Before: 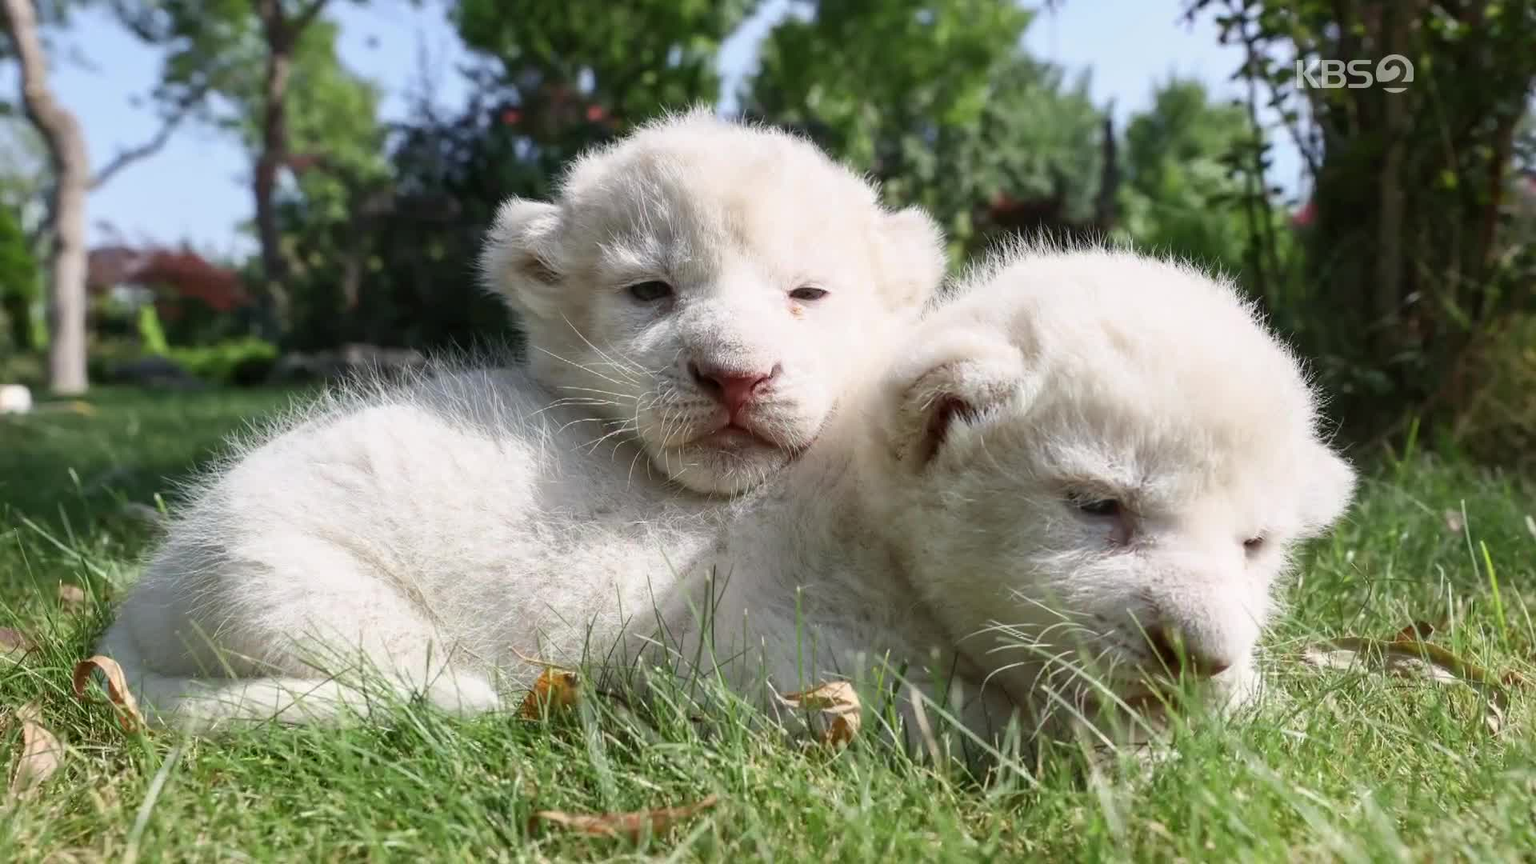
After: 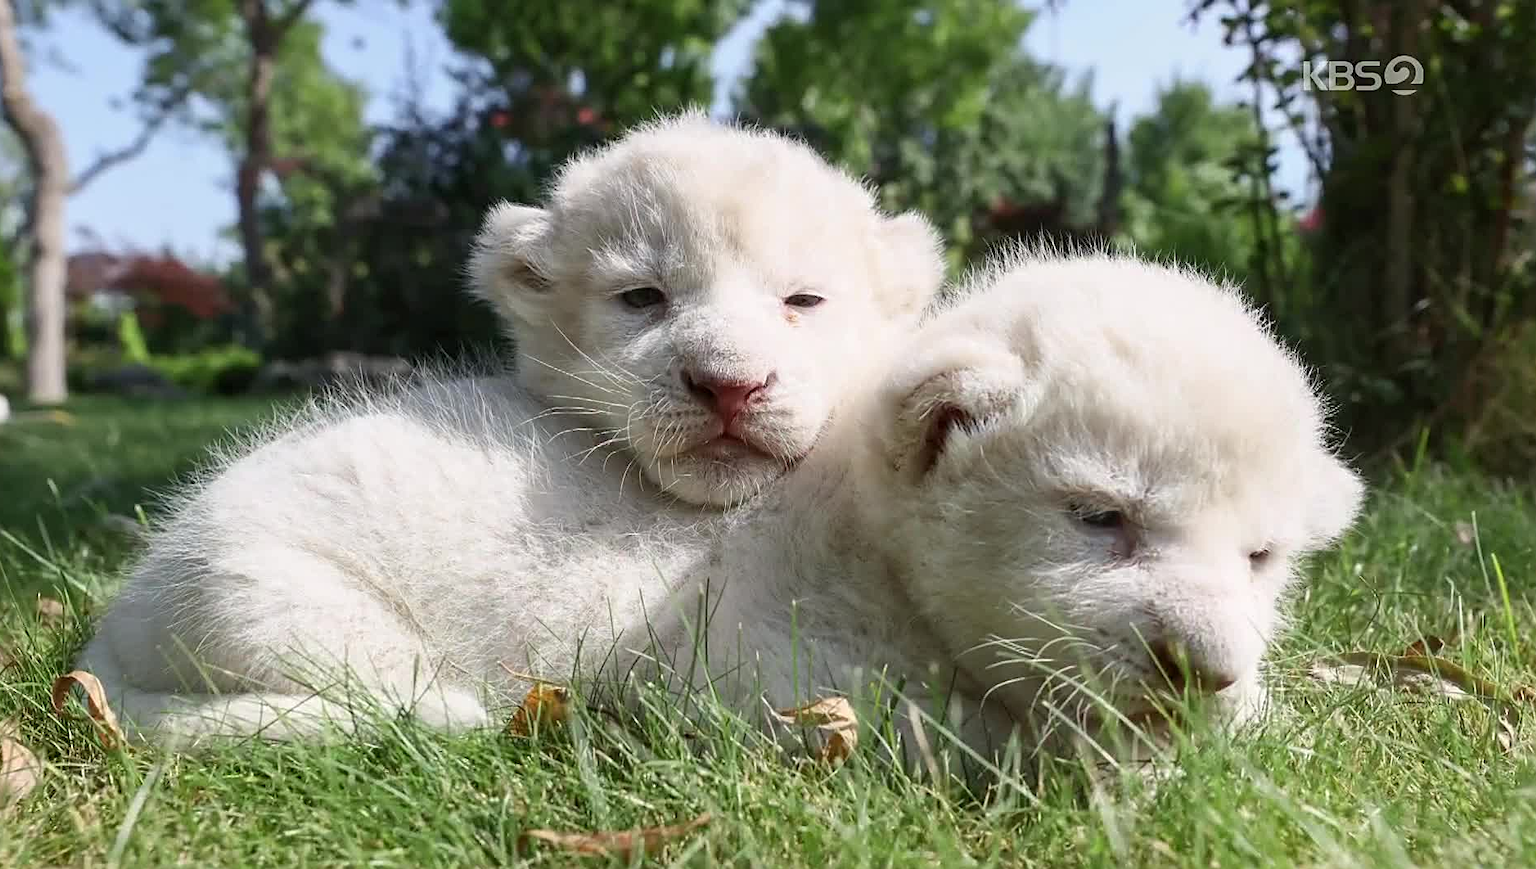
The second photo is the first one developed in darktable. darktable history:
crop and rotate: left 1.488%, right 0.719%, bottom 1.521%
sharpen: on, module defaults
